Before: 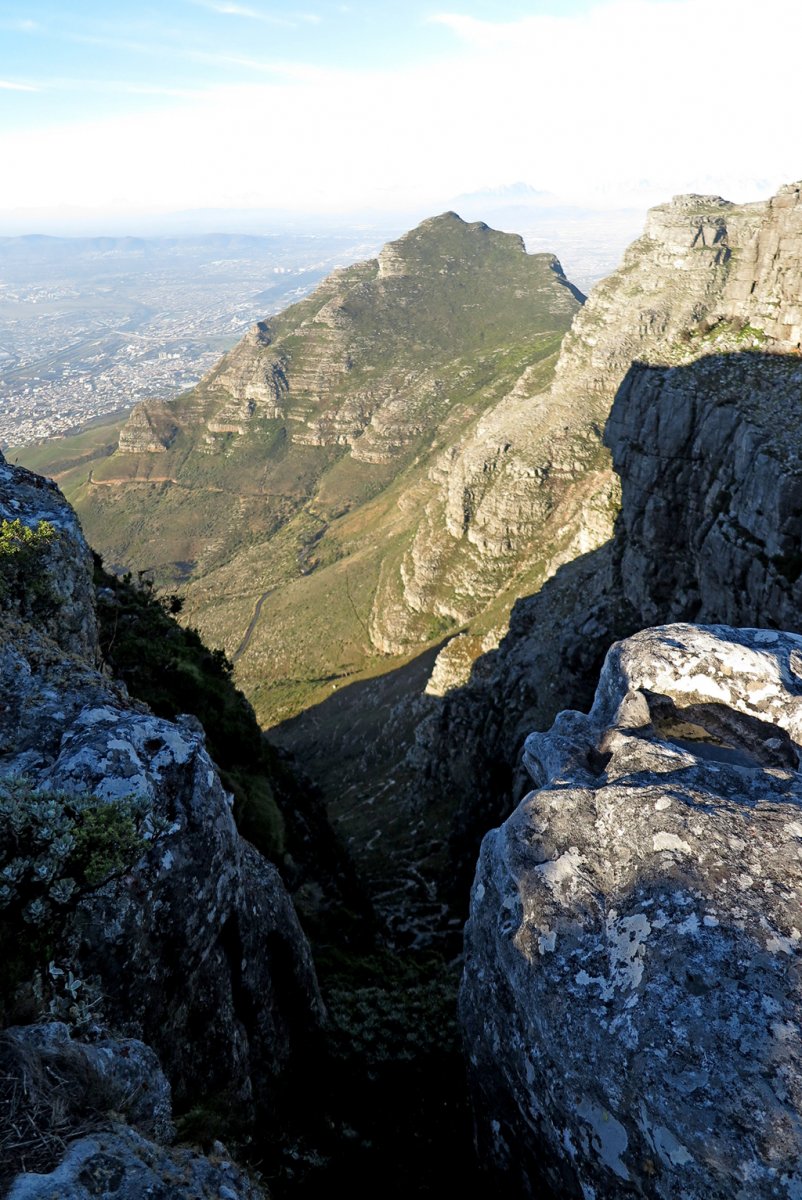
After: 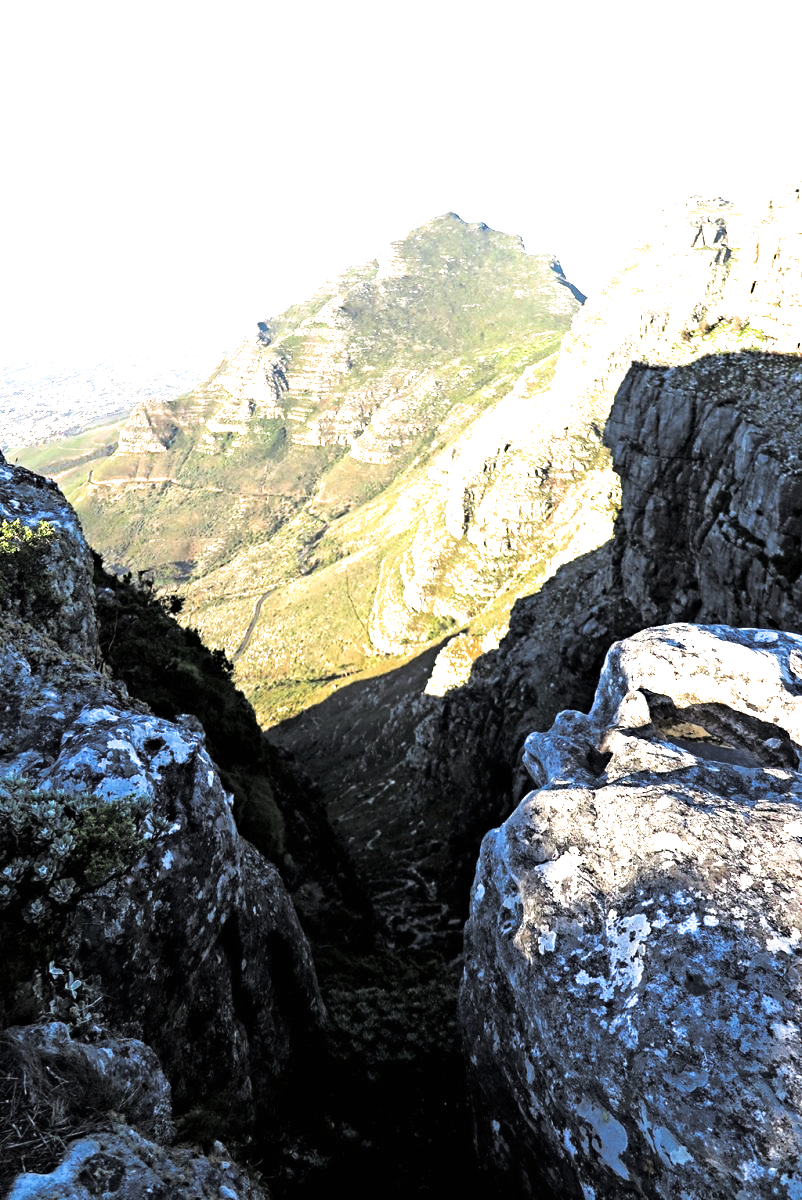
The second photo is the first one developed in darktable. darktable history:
tone equalizer: -8 EV -0.75 EV, -7 EV -0.7 EV, -6 EV -0.6 EV, -5 EV -0.4 EV, -3 EV 0.4 EV, -2 EV 0.6 EV, -1 EV 0.7 EV, +0 EV 0.75 EV, edges refinement/feathering 500, mask exposure compensation -1.57 EV, preserve details no
exposure: black level correction 0, exposure 1.1 EV, compensate exposure bias true, compensate highlight preservation false
split-toning: shadows › hue 36°, shadows › saturation 0.05, highlights › hue 10.8°, highlights › saturation 0.15, compress 40%
haze removal: compatibility mode true, adaptive false
